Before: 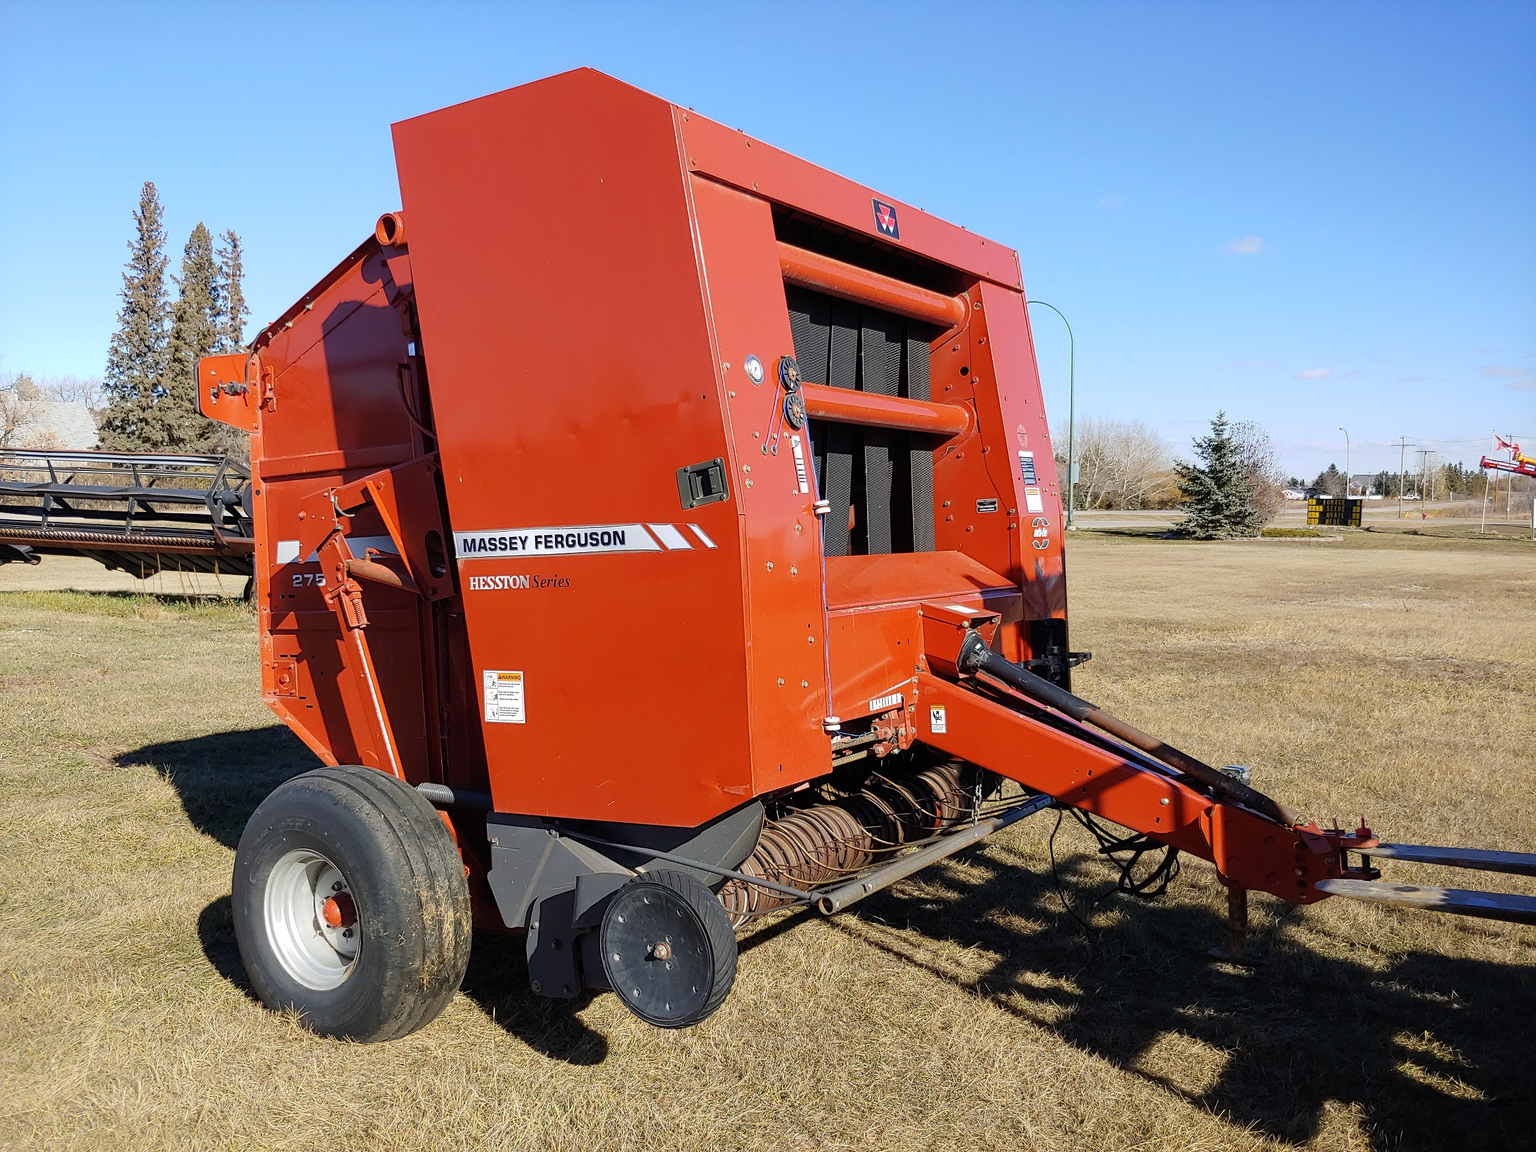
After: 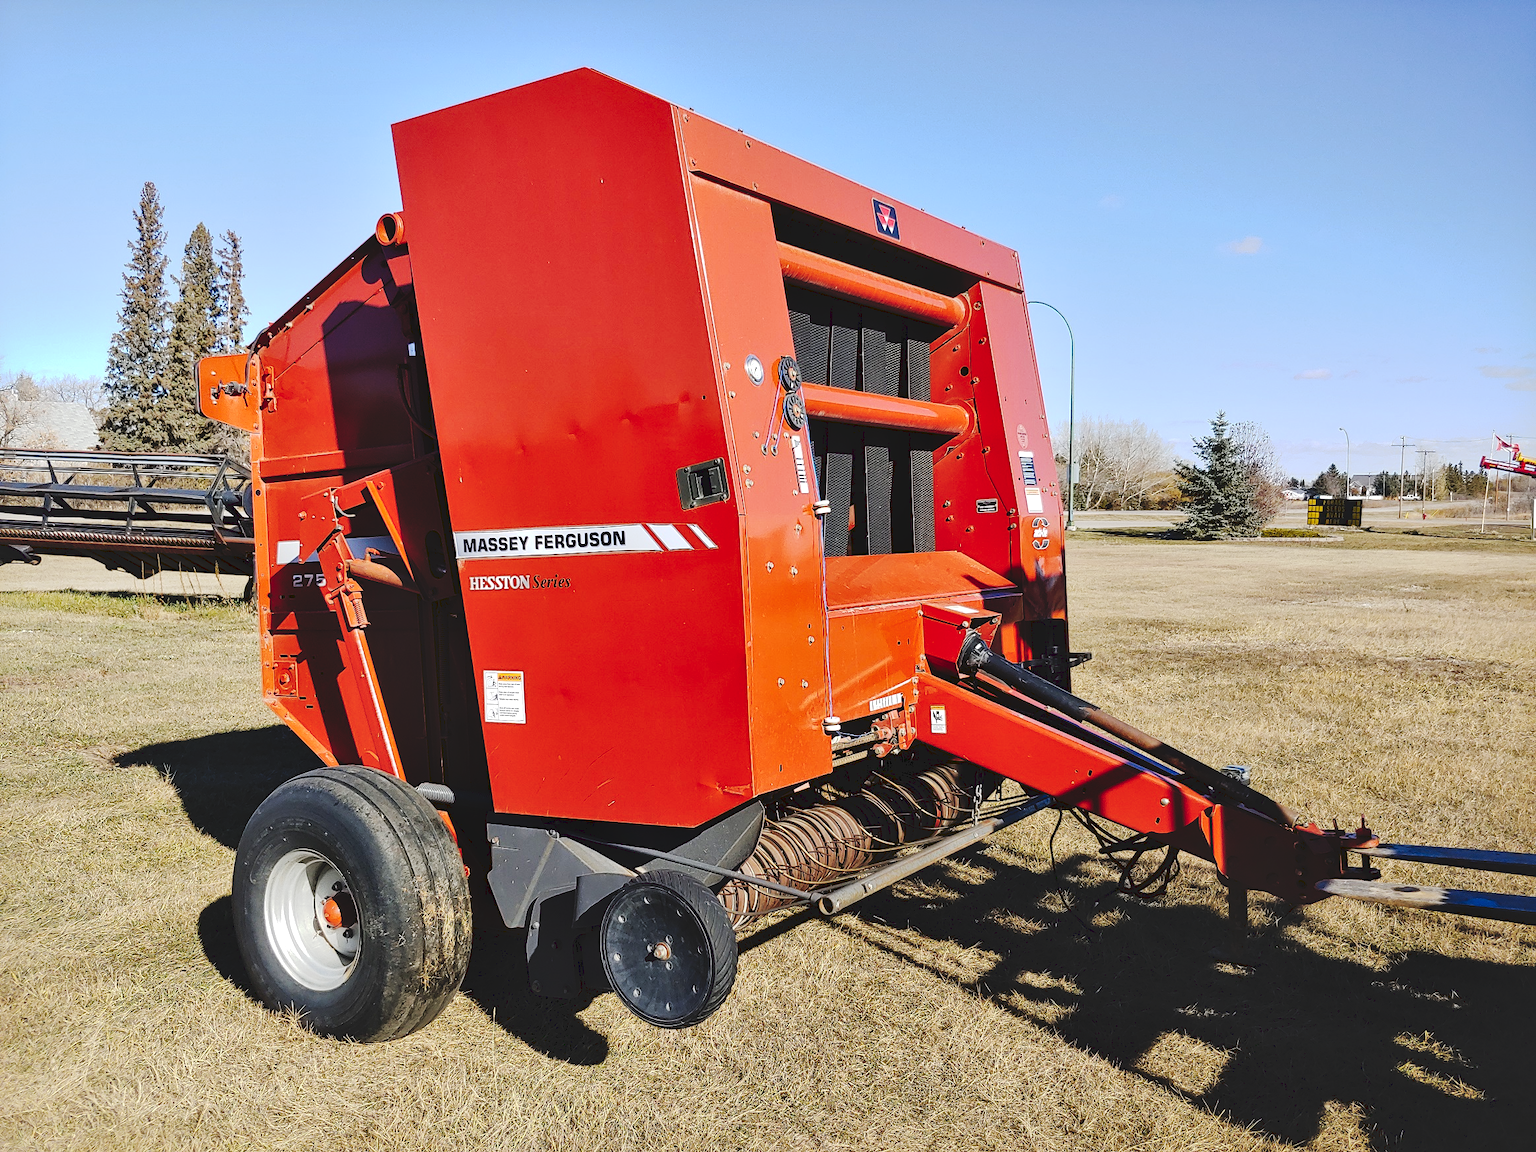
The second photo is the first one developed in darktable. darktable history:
local contrast: mode bilateral grid, contrast 26, coarseness 60, detail 152%, midtone range 0.2
tone curve: curves: ch0 [(0, 0) (0.003, 0.132) (0.011, 0.136) (0.025, 0.14) (0.044, 0.147) (0.069, 0.149) (0.1, 0.156) (0.136, 0.163) (0.177, 0.177) (0.224, 0.2) (0.277, 0.251) (0.335, 0.311) (0.399, 0.387) (0.468, 0.487) (0.543, 0.585) (0.623, 0.675) (0.709, 0.742) (0.801, 0.81) (0.898, 0.867) (1, 1)], preserve colors none
